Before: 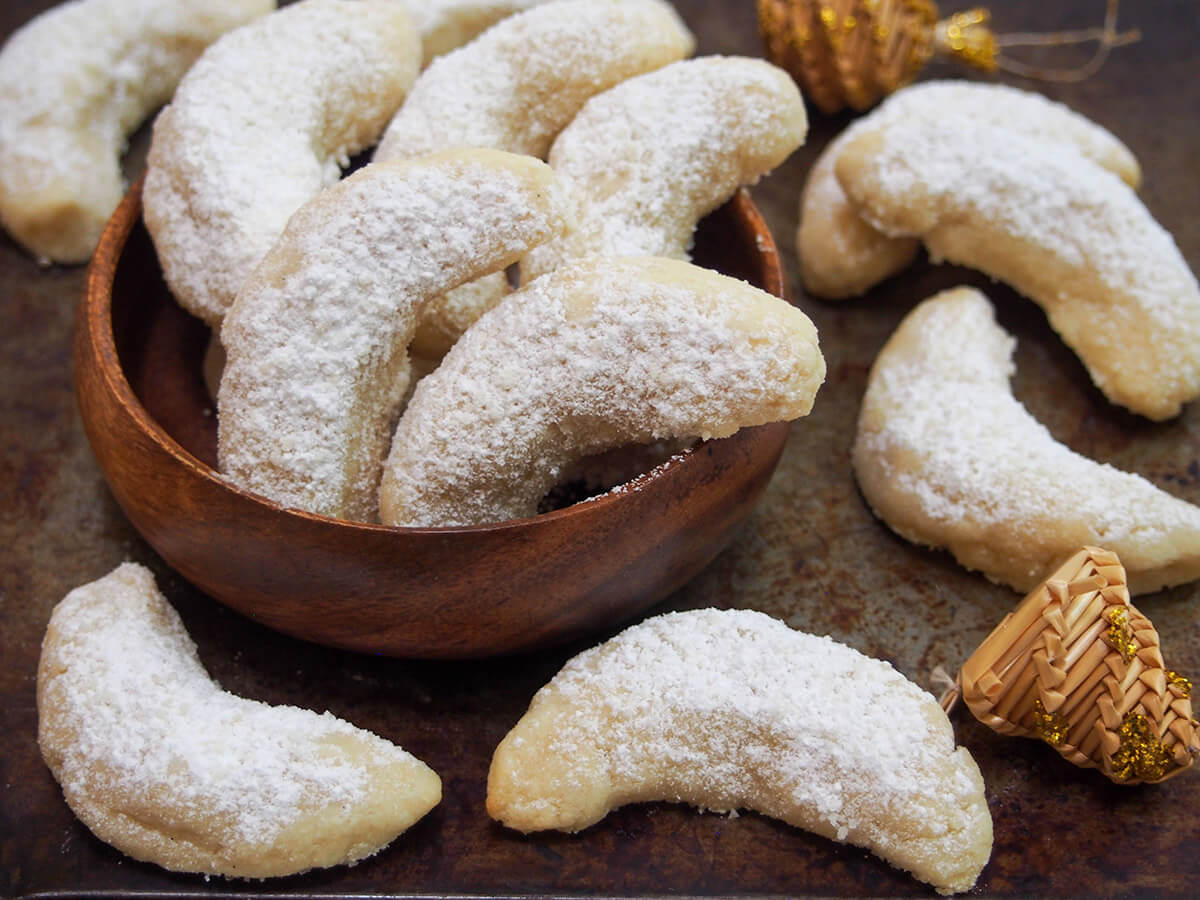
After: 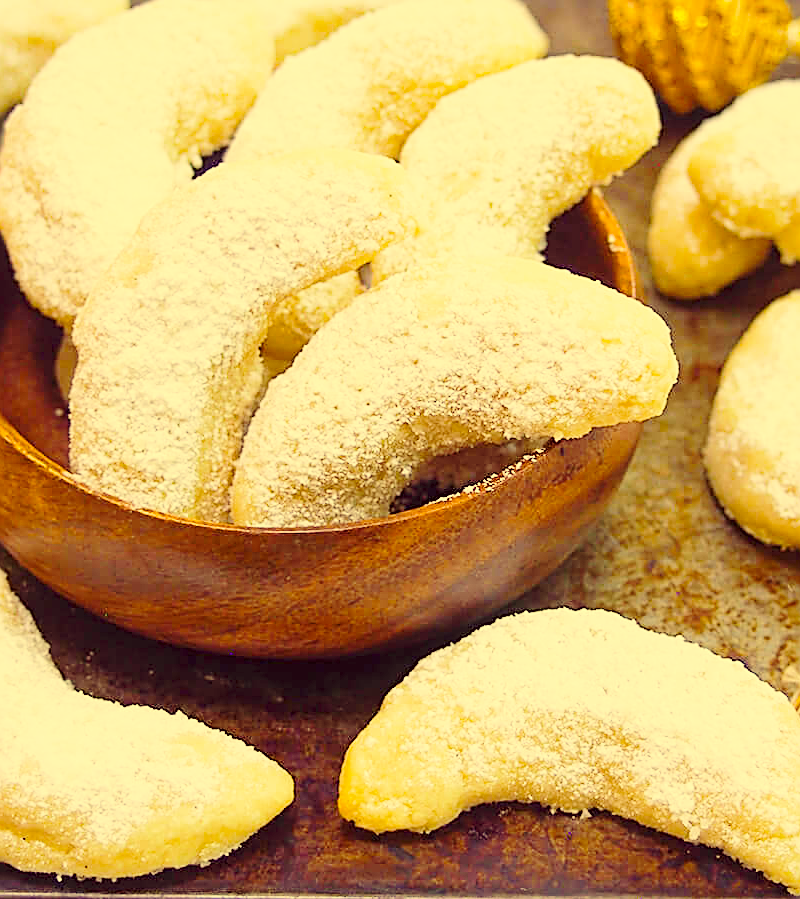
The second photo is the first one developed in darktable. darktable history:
color correction: highlights a* -0.613, highlights b* 39.53, shadows a* 9.68, shadows b* -0.585
base curve: curves: ch0 [(0, 0) (0.028, 0.03) (0.121, 0.232) (0.46, 0.748) (0.859, 0.968) (1, 1)], preserve colors none
tone equalizer: -8 EV -0.746 EV, -7 EV -0.695 EV, -6 EV -0.596 EV, -5 EV -0.404 EV, -3 EV 0.382 EV, -2 EV 0.6 EV, -1 EV 0.685 EV, +0 EV 0.78 EV, smoothing diameter 24.82%, edges refinement/feathering 8.35, preserve details guided filter
color balance rgb: shadows lift › luminance -4.693%, shadows lift › chroma 1.149%, shadows lift › hue 218.3°, power › hue 71.37°, linear chroma grading › global chroma 14.969%, perceptual saturation grading › global saturation 30.81%, perceptual brilliance grading › mid-tones 9.231%, perceptual brilliance grading › shadows 15.479%, contrast -29.771%
sharpen: amount 0.899
contrast brightness saturation: contrast 0.1, saturation -0.365
crop and rotate: left 12.384%, right 20.888%
